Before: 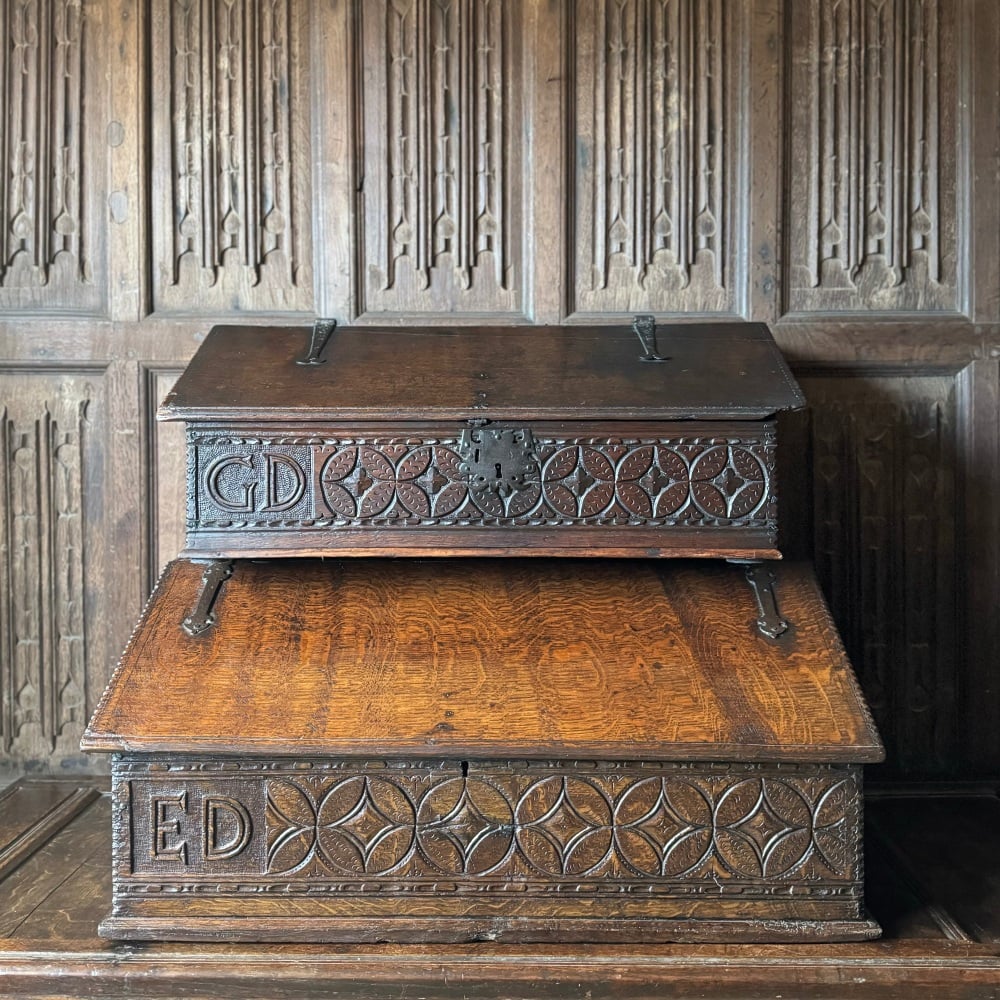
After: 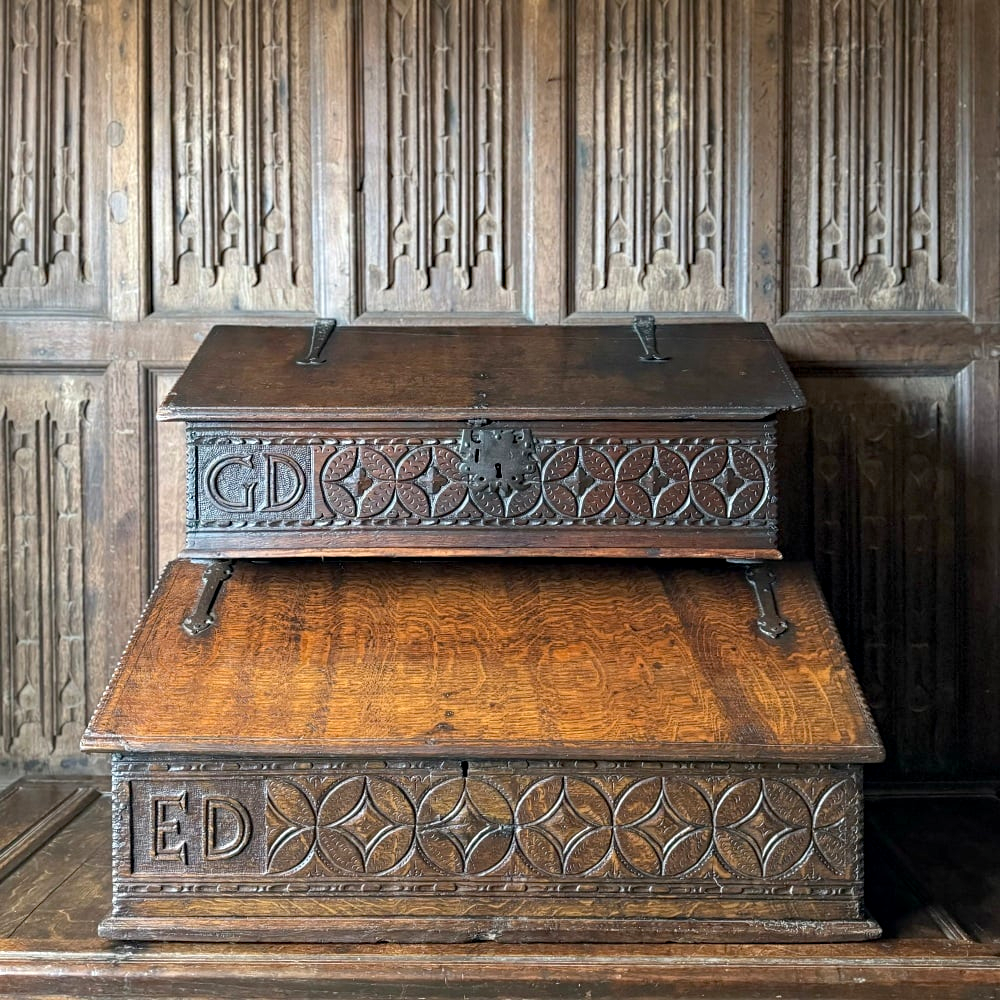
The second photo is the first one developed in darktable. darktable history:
haze removal: compatibility mode true, adaptive false
exposure: black level correction 0.002, exposure 0.147 EV, compensate highlight preservation false
